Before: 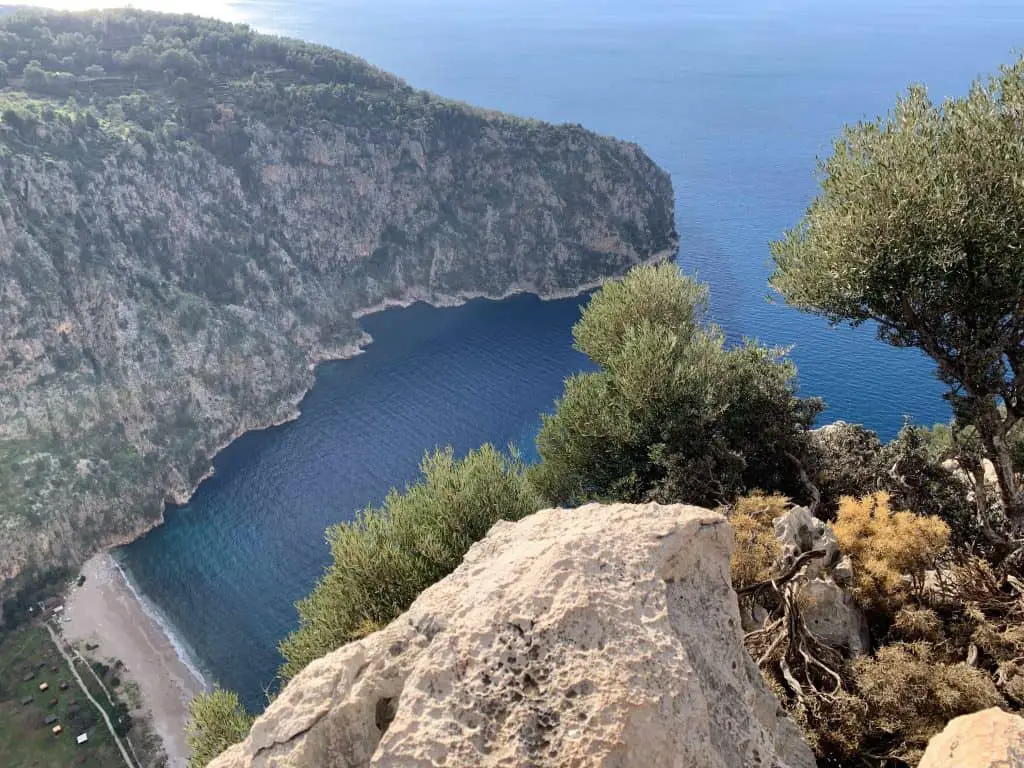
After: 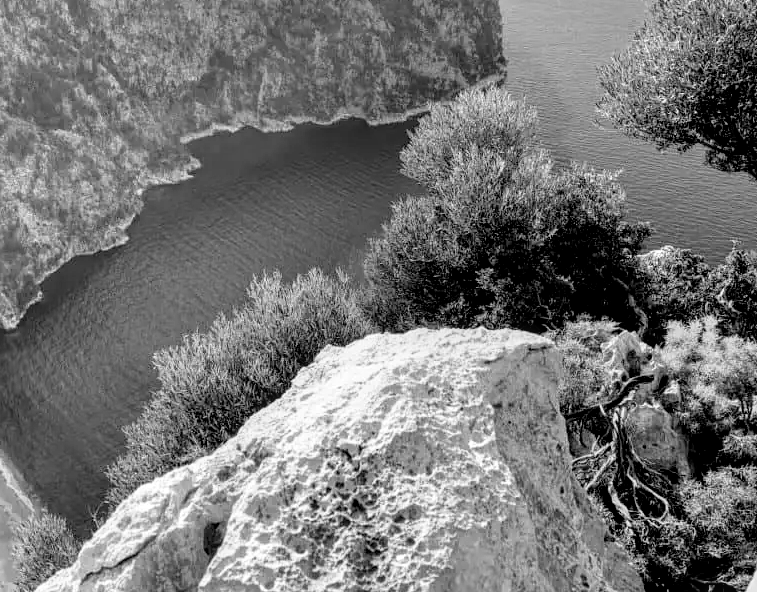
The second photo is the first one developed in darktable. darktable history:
crop: left 16.871%, top 22.857%, right 9.116%
white balance: emerald 1
exposure: exposure 0.217 EV, compensate highlight preservation false
shadows and highlights: low approximation 0.01, soften with gaussian
local contrast: detail 130%
filmic rgb: black relative exposure -4.91 EV, white relative exposure 2.84 EV, hardness 3.7
monochrome: a 16.01, b -2.65, highlights 0.52
